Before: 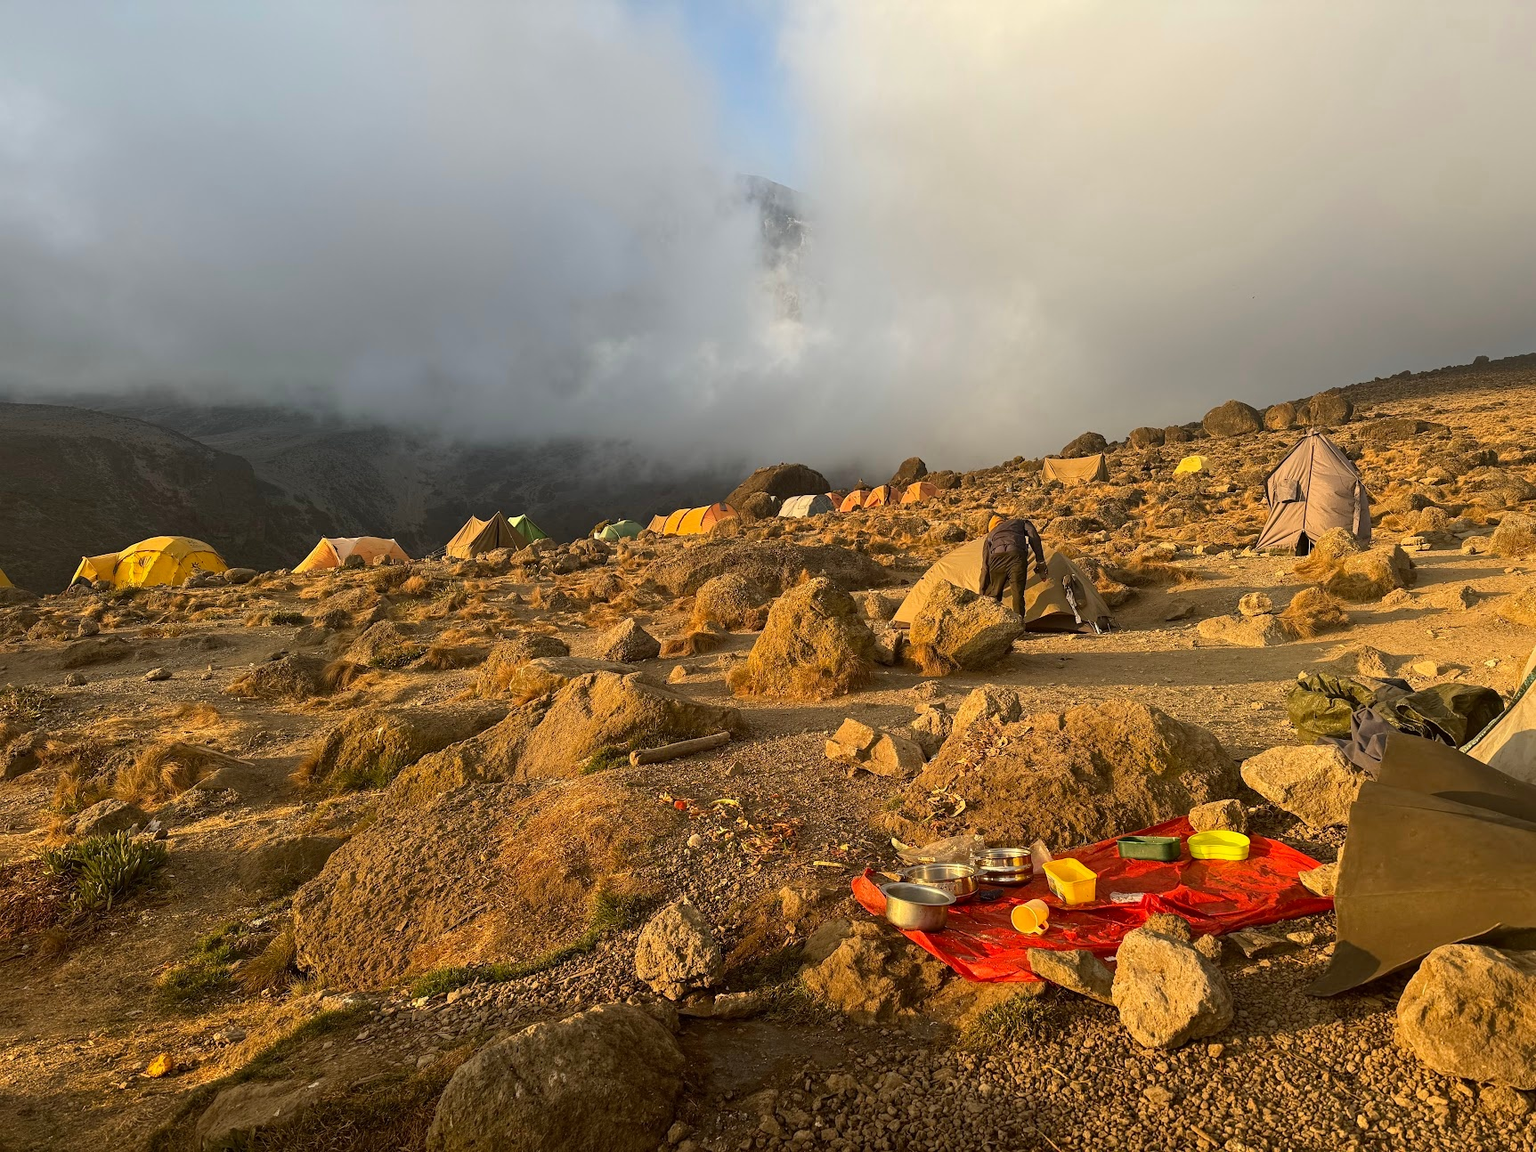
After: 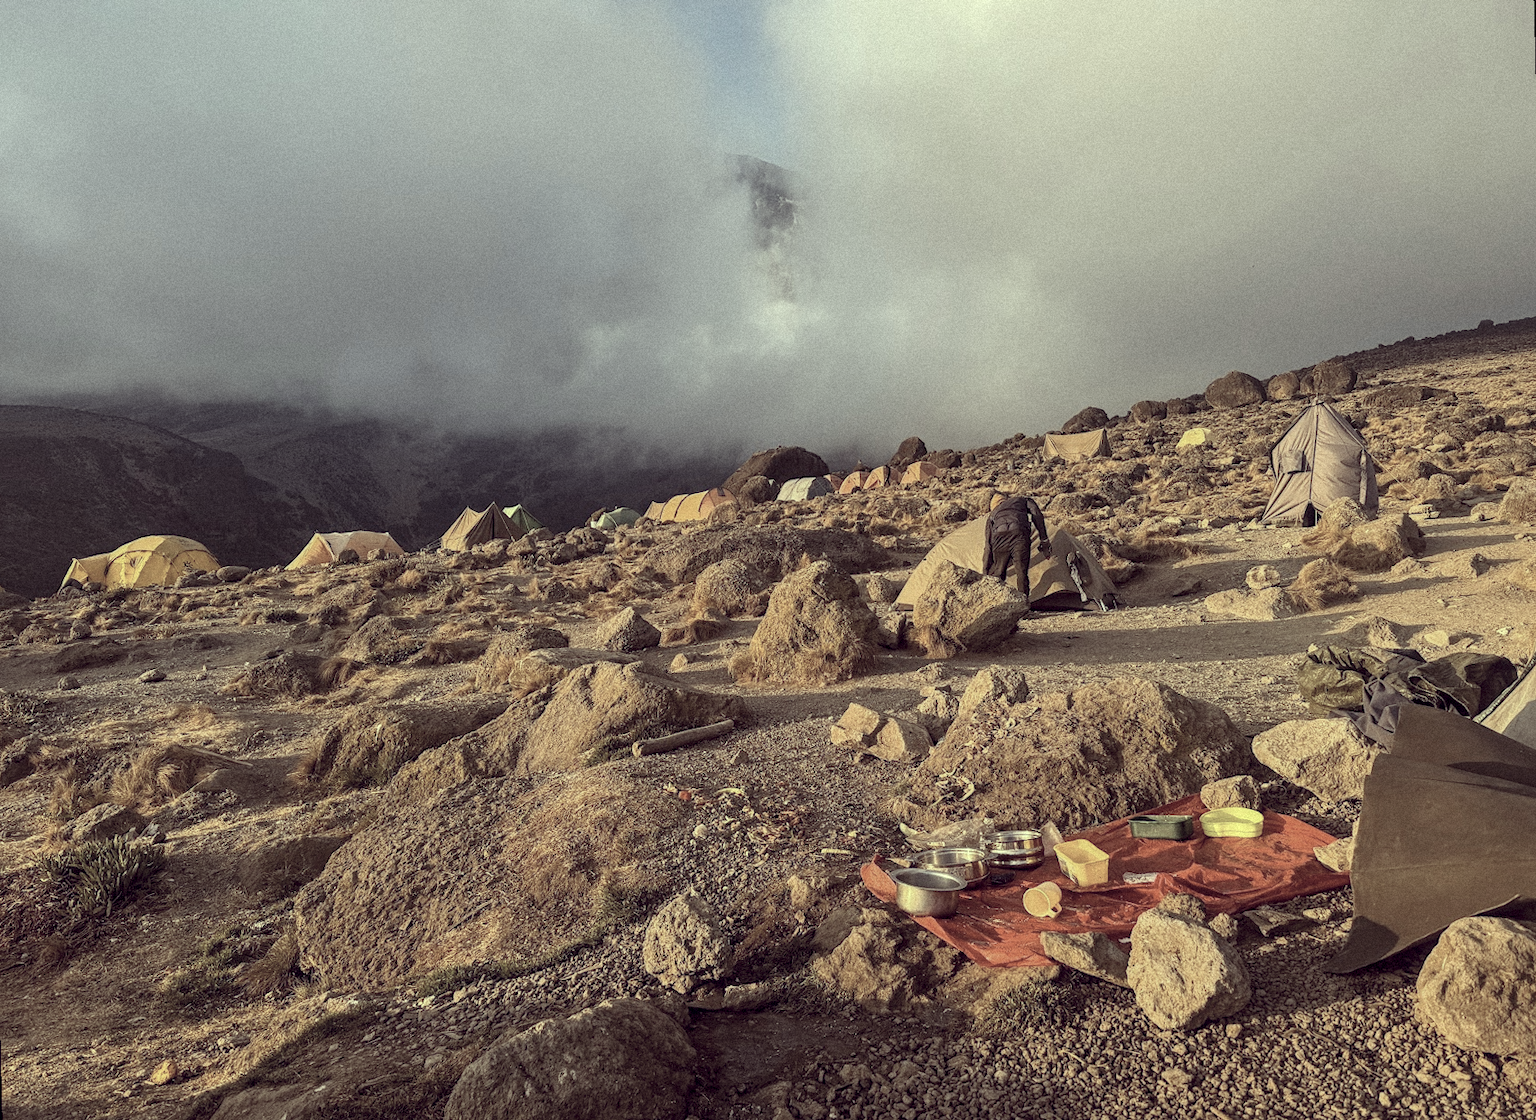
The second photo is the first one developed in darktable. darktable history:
grain: mid-tones bias 0%
color correction: highlights a* -20.17, highlights b* 20.27, shadows a* 20.03, shadows b* -20.46, saturation 0.43
shadows and highlights: shadows 10, white point adjustment 1, highlights -40
rotate and perspective: rotation -1.42°, crop left 0.016, crop right 0.984, crop top 0.035, crop bottom 0.965
local contrast: on, module defaults
